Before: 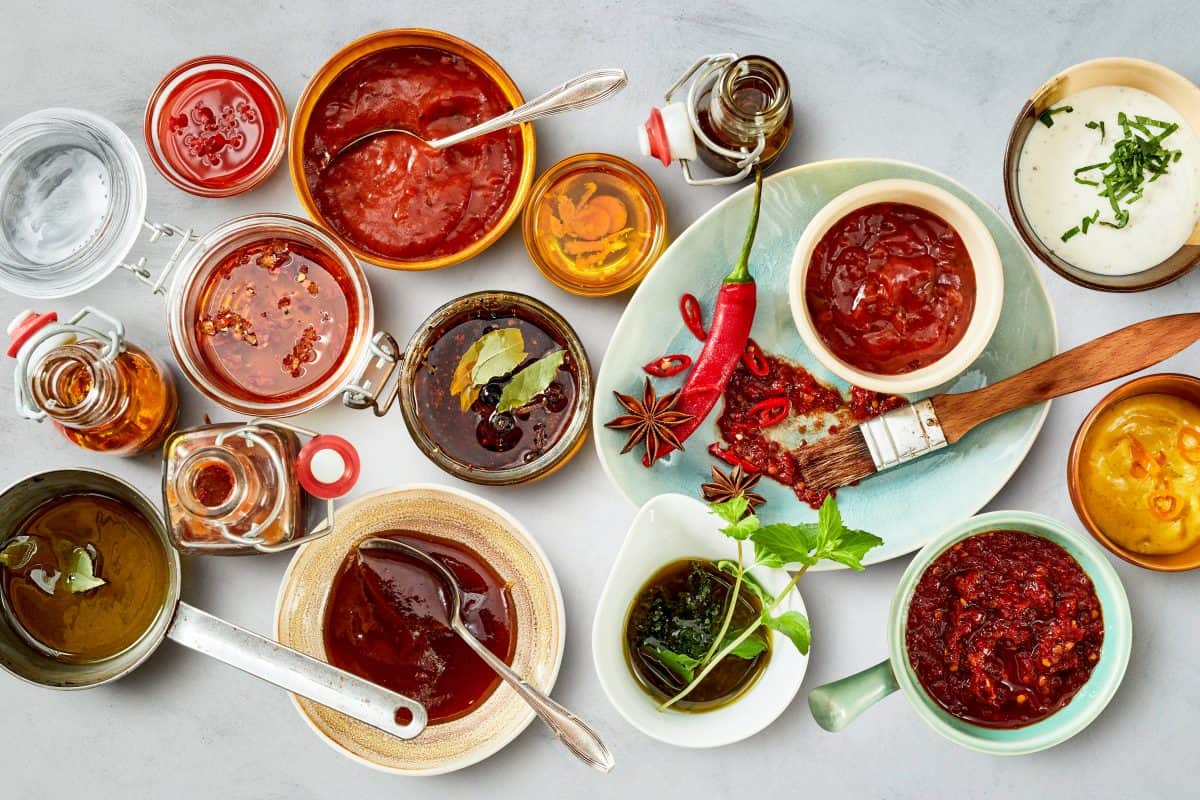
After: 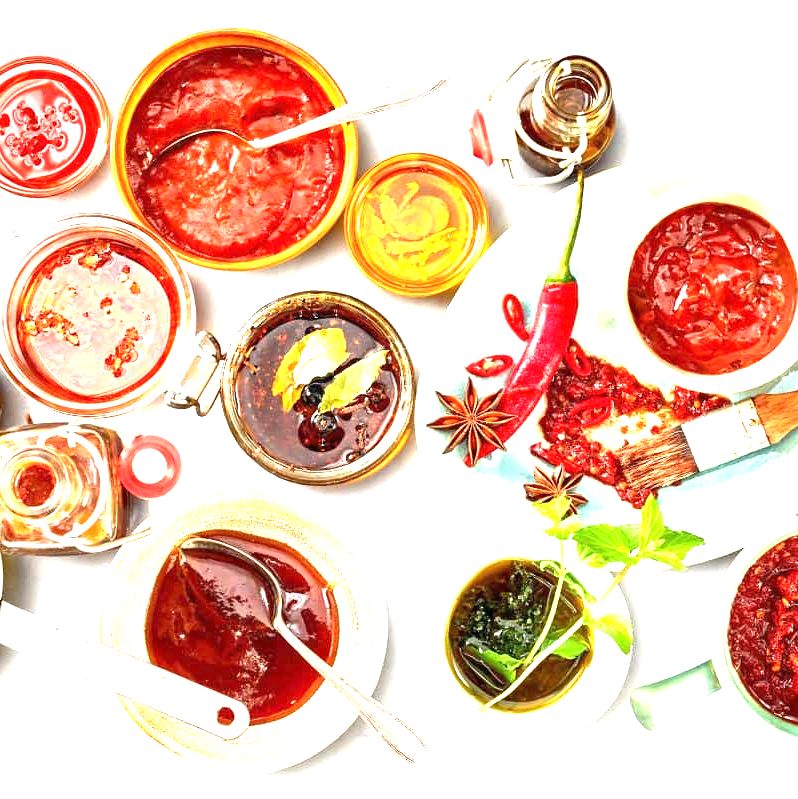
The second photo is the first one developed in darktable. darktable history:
exposure: black level correction 0, exposure 1.896 EV, compensate highlight preservation false
crop and rotate: left 14.916%, right 18.533%
